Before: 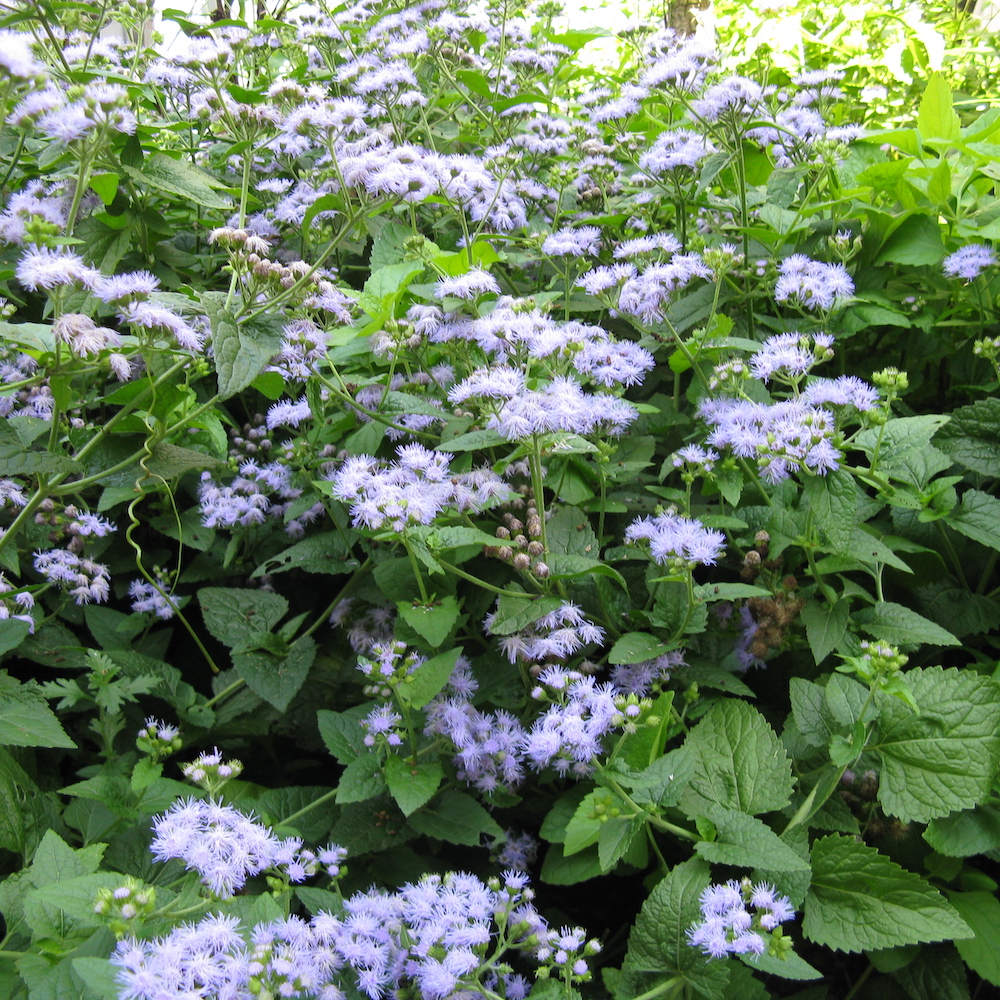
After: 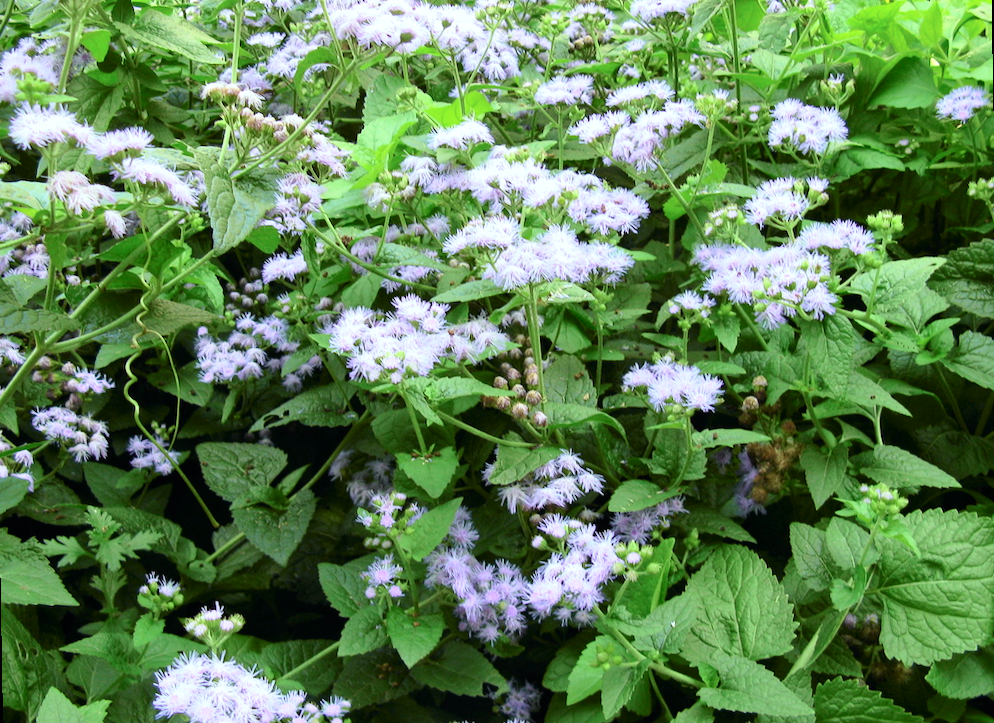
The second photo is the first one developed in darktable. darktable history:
crop: top 13.819%, bottom 11.169%
rotate and perspective: rotation -1°, crop left 0.011, crop right 0.989, crop top 0.025, crop bottom 0.975
tone curve: curves: ch0 [(0, 0) (0.058, 0.027) (0.214, 0.183) (0.304, 0.288) (0.51, 0.549) (0.658, 0.7) (0.741, 0.775) (0.844, 0.866) (0.986, 0.957)]; ch1 [(0, 0) (0.172, 0.123) (0.312, 0.296) (0.437, 0.429) (0.471, 0.469) (0.502, 0.5) (0.513, 0.515) (0.572, 0.603) (0.617, 0.653) (0.68, 0.724) (0.889, 0.924) (1, 1)]; ch2 [(0, 0) (0.411, 0.424) (0.489, 0.49) (0.502, 0.5) (0.517, 0.519) (0.549, 0.578) (0.604, 0.628) (0.693, 0.686) (1, 1)], color space Lab, independent channels, preserve colors none
color correction: highlights a* -6.69, highlights b* 0.49
exposure: exposure 0.4 EV, compensate highlight preservation false
